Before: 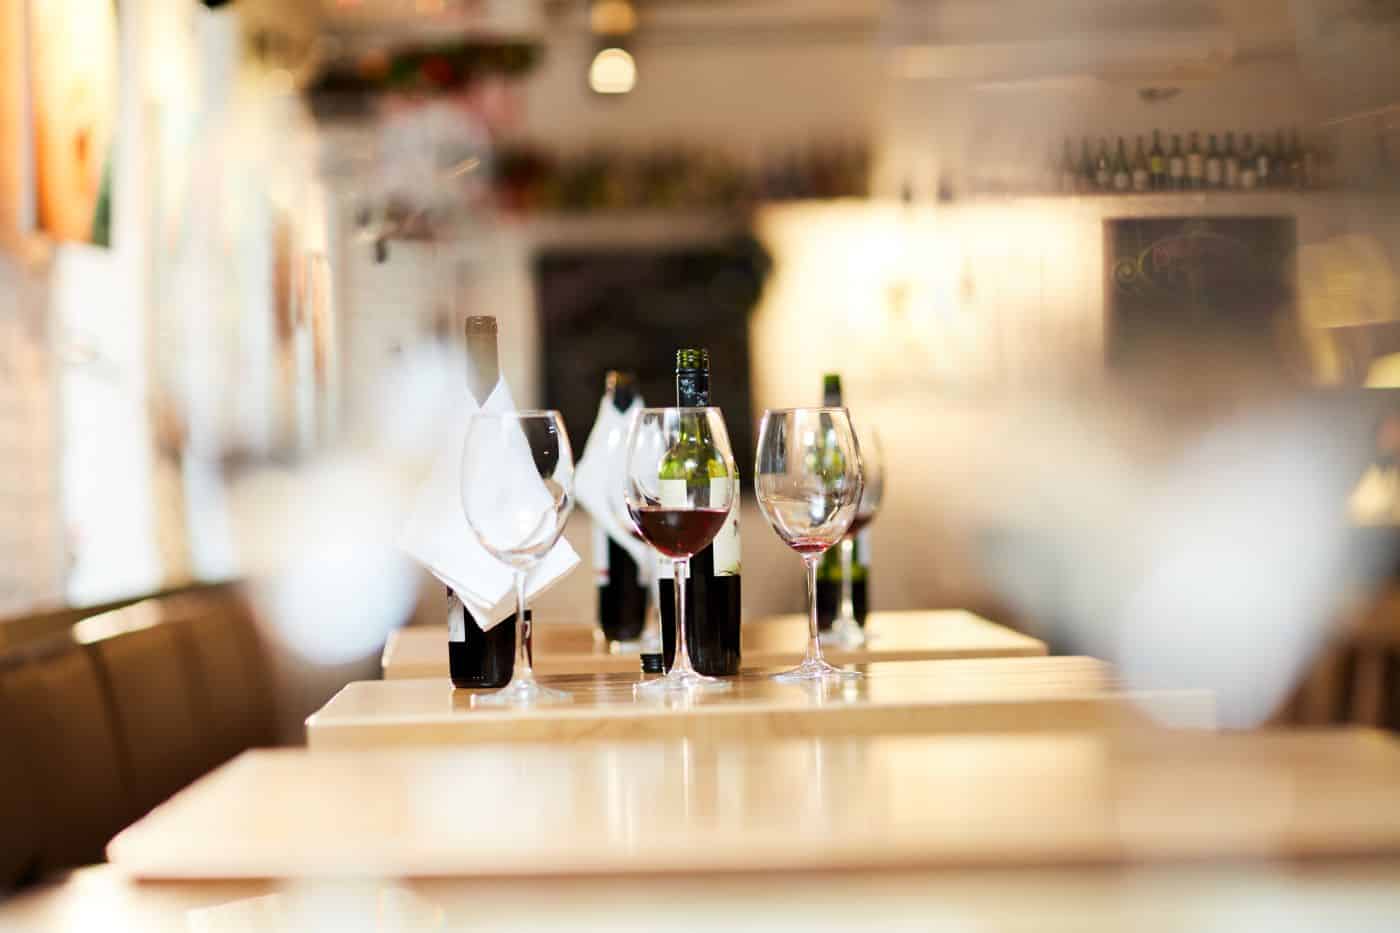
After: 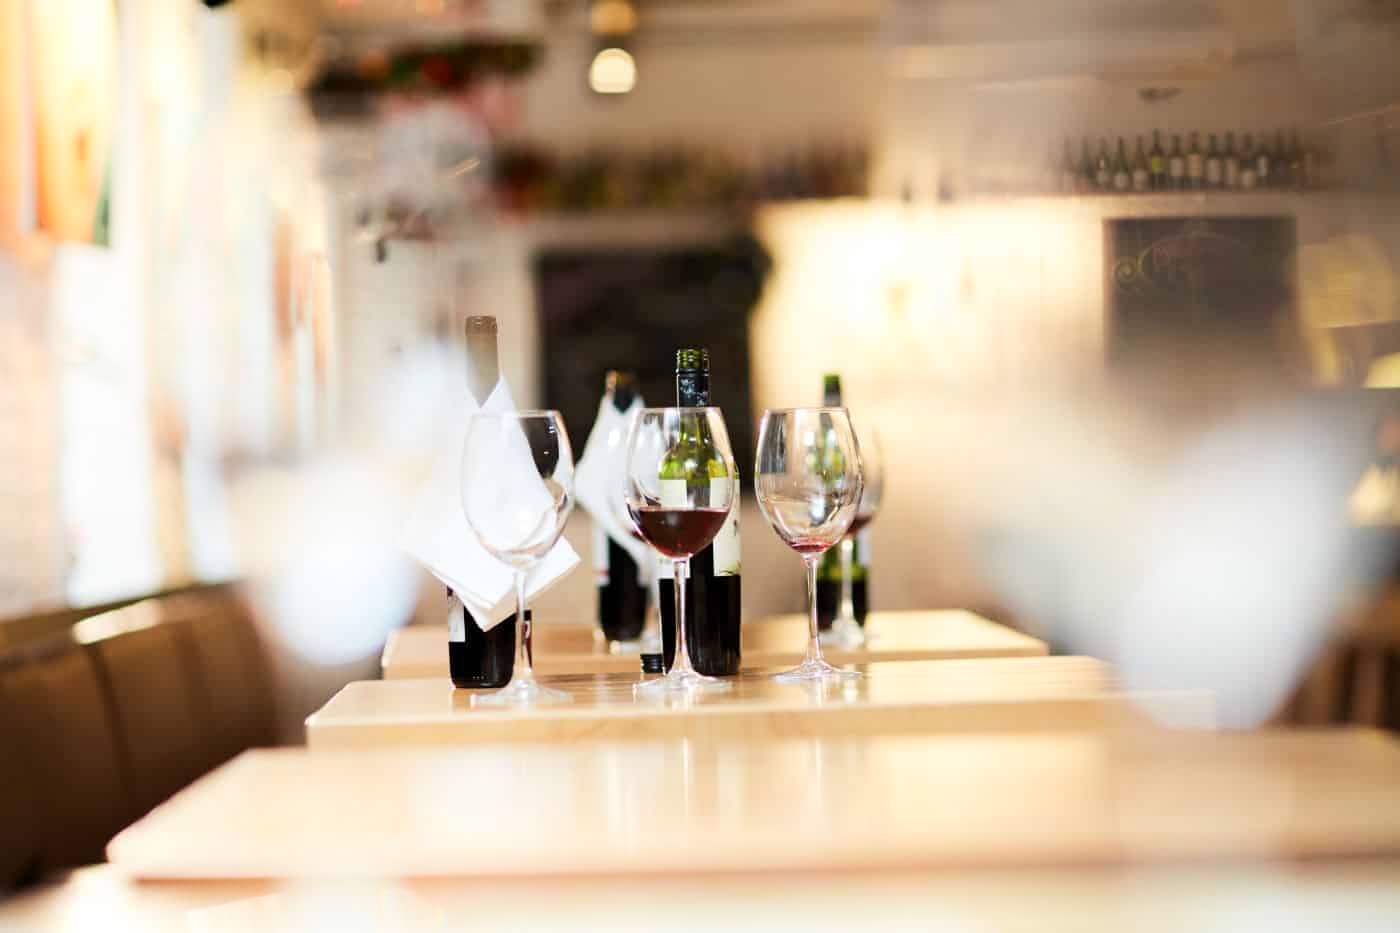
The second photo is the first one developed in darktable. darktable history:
shadows and highlights: shadows -24.55, highlights 50.69, soften with gaussian
